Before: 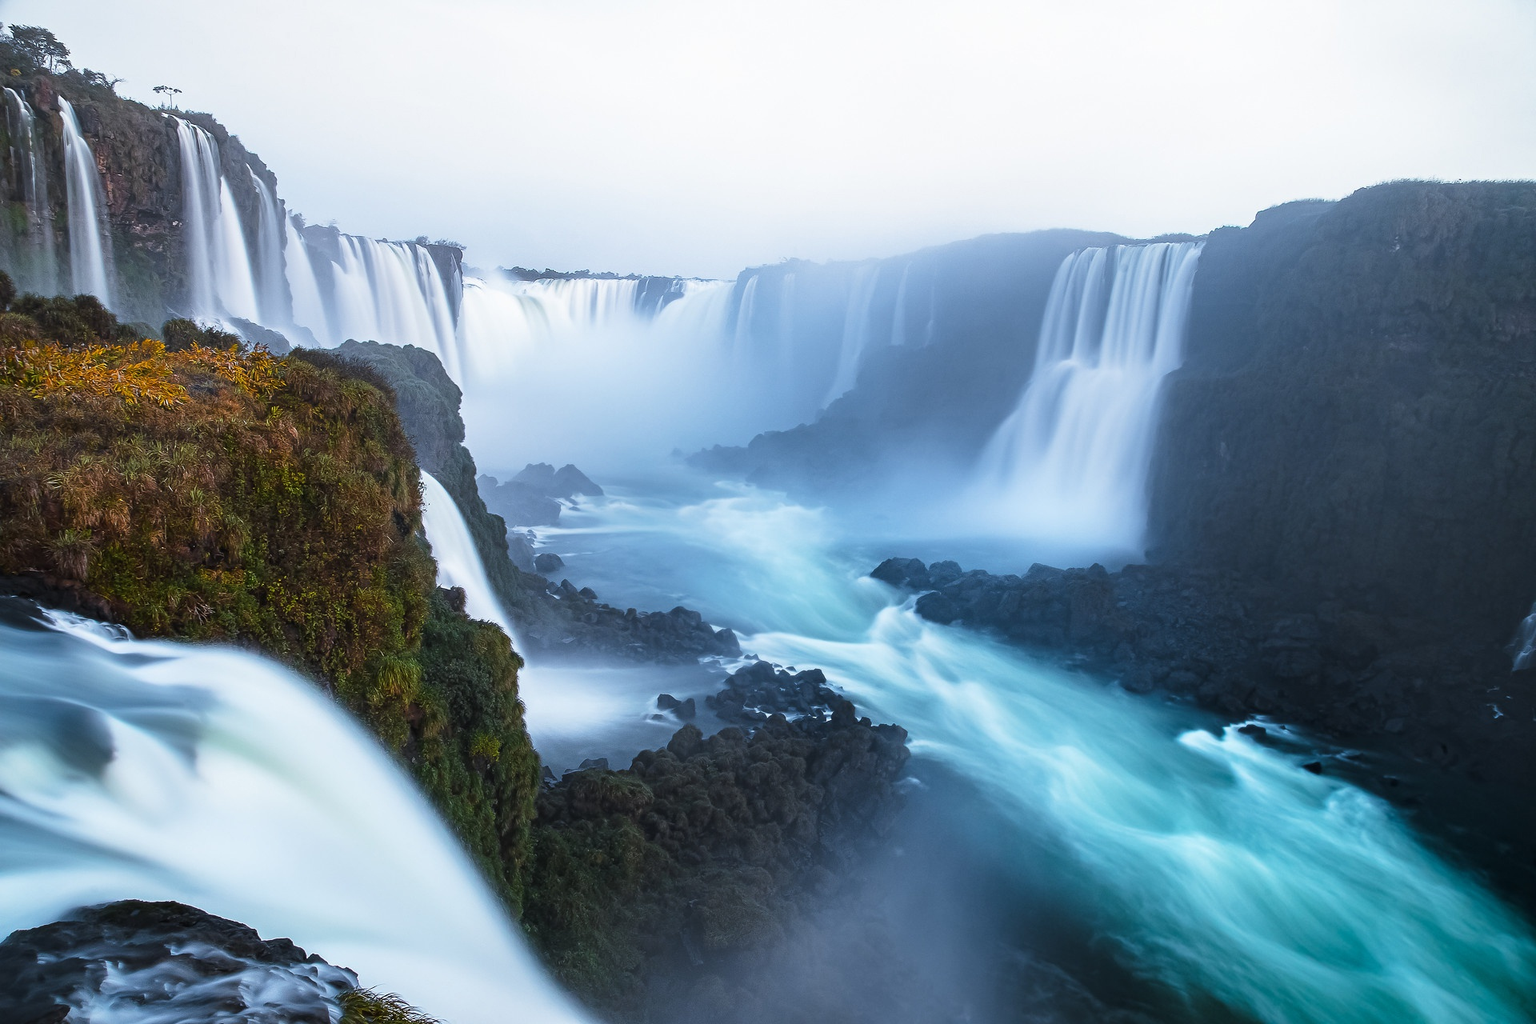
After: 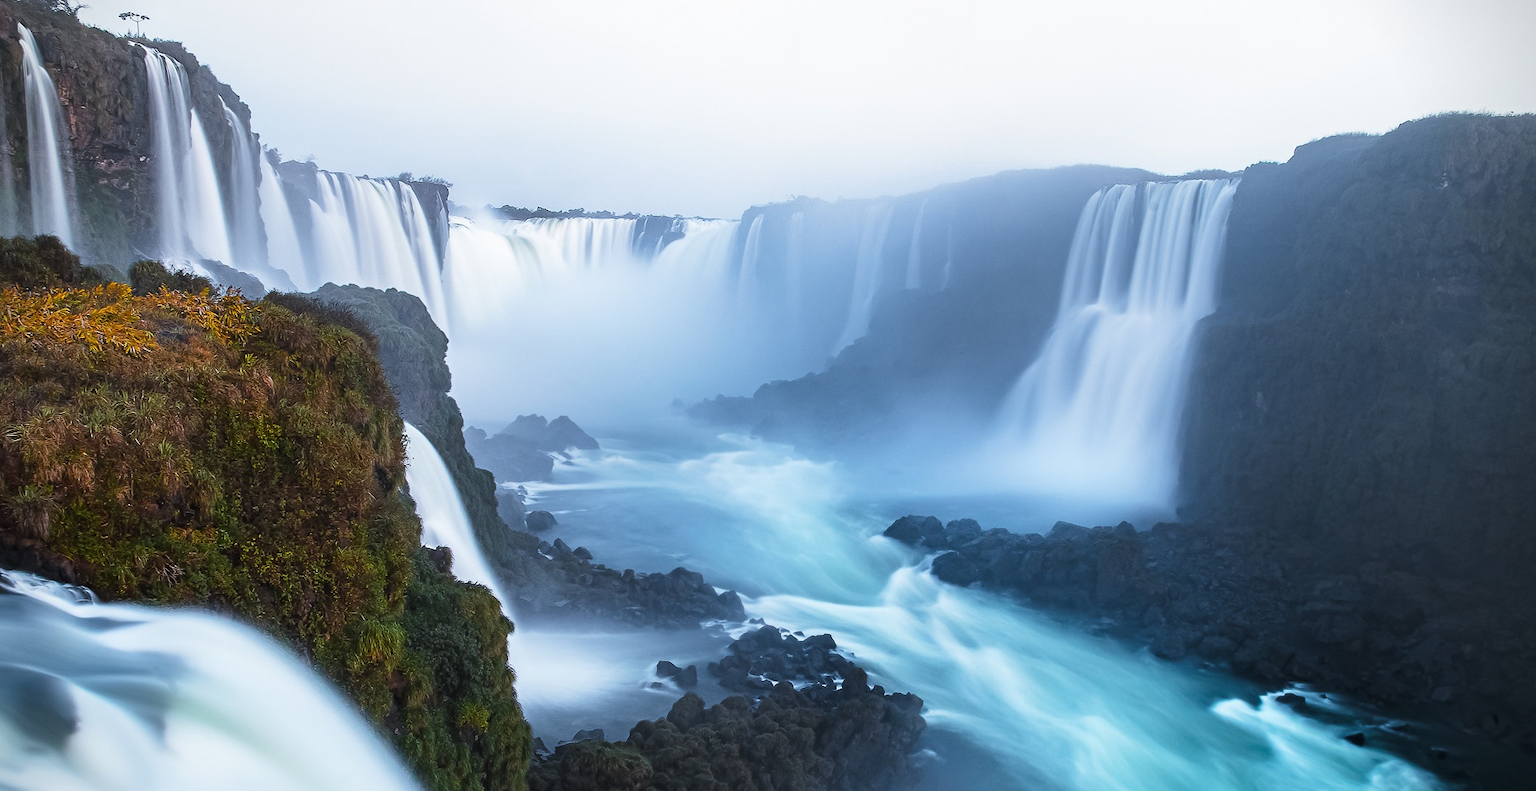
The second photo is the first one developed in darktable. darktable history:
crop: left 2.737%, top 7.287%, right 3.421%, bottom 20.179%
vignetting: fall-off start 92.6%, brightness -0.52, saturation -0.51, center (-0.012, 0)
